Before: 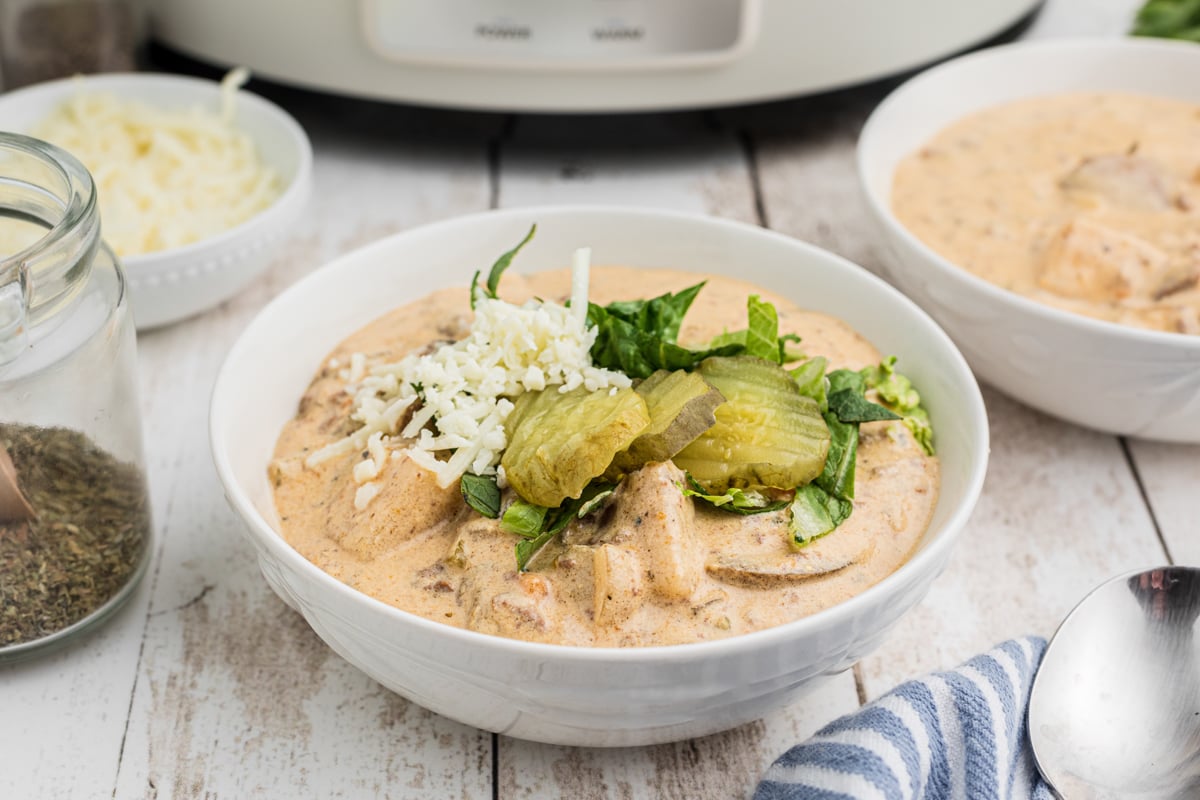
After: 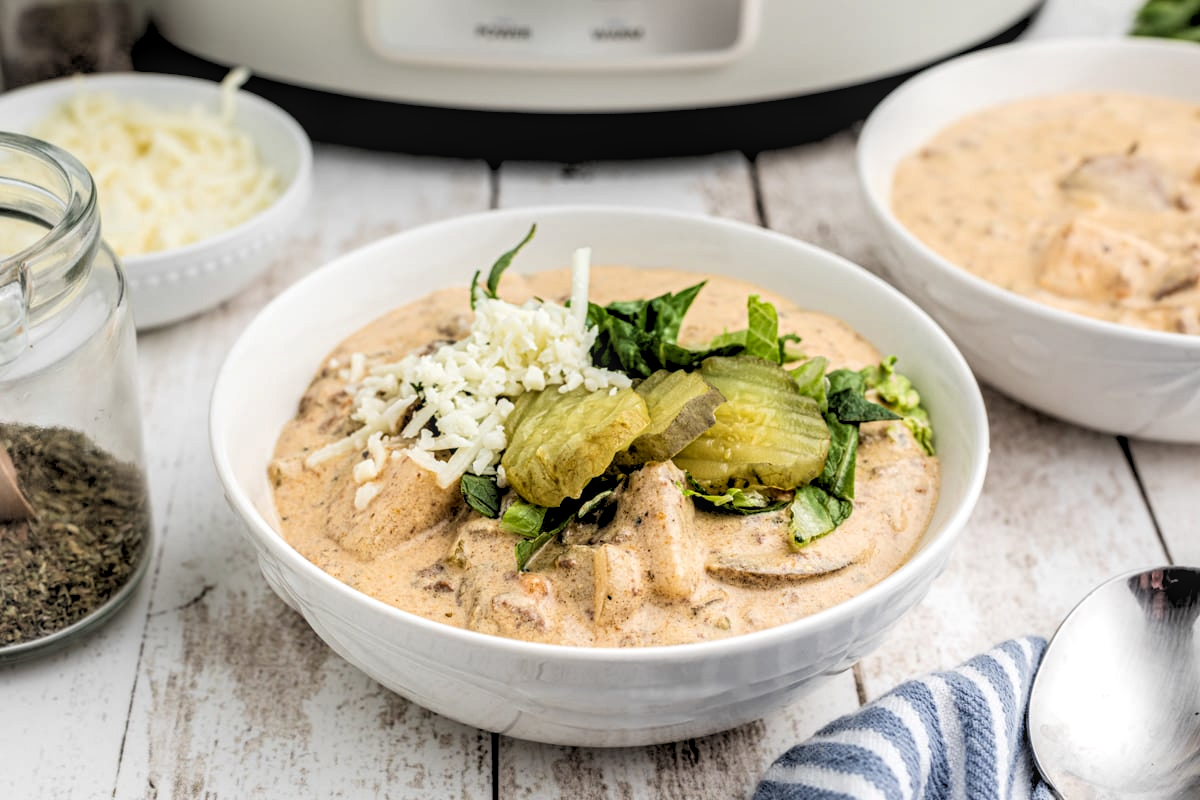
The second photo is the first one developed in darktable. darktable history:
rgb levels: levels [[0.034, 0.472, 0.904], [0, 0.5, 1], [0, 0.5, 1]]
local contrast: on, module defaults
